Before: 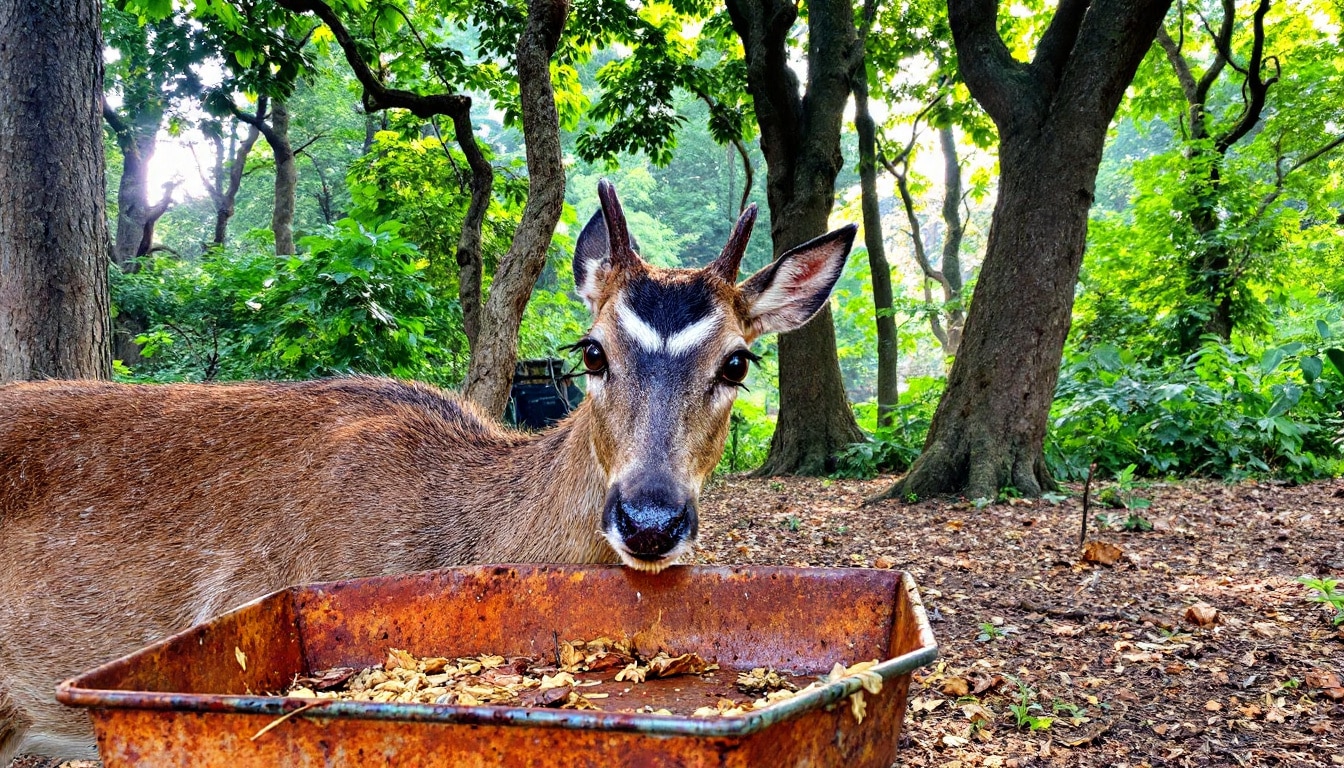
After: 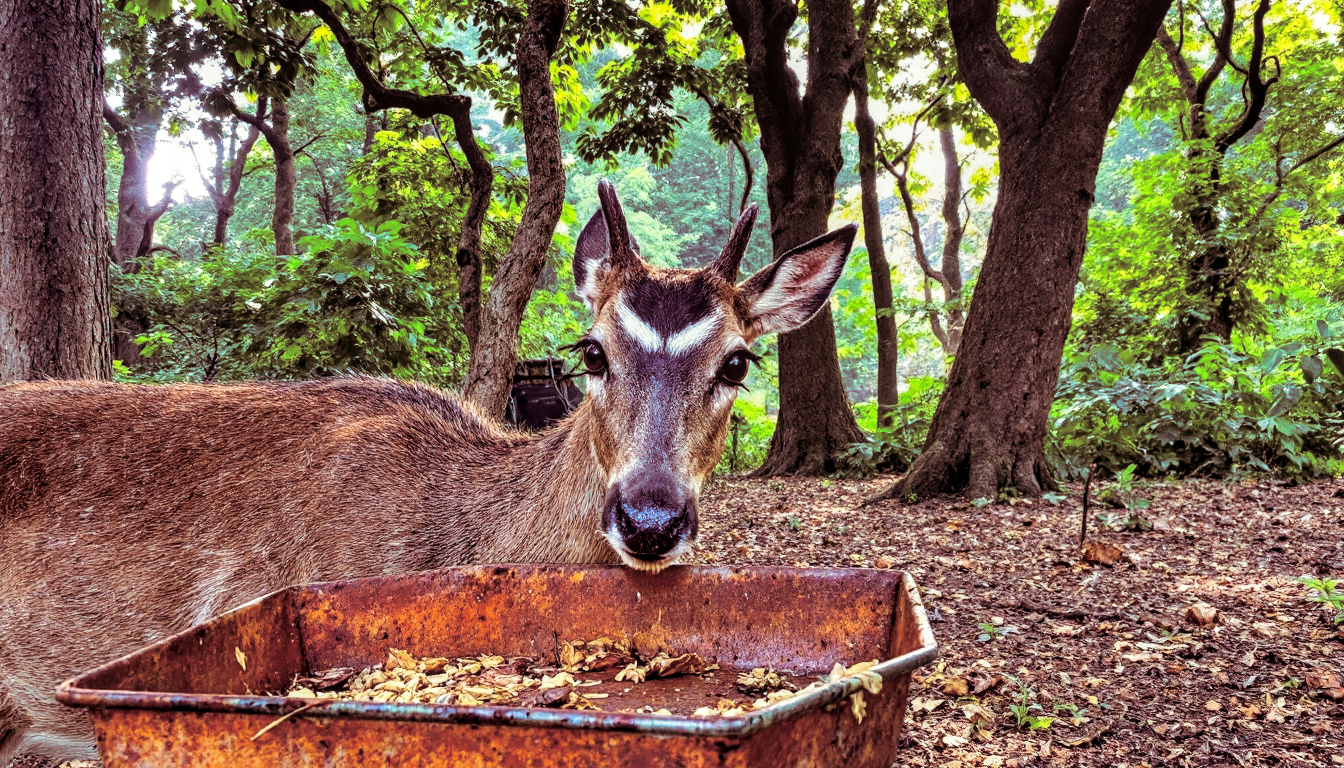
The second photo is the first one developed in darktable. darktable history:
split-toning: on, module defaults
local contrast: on, module defaults
